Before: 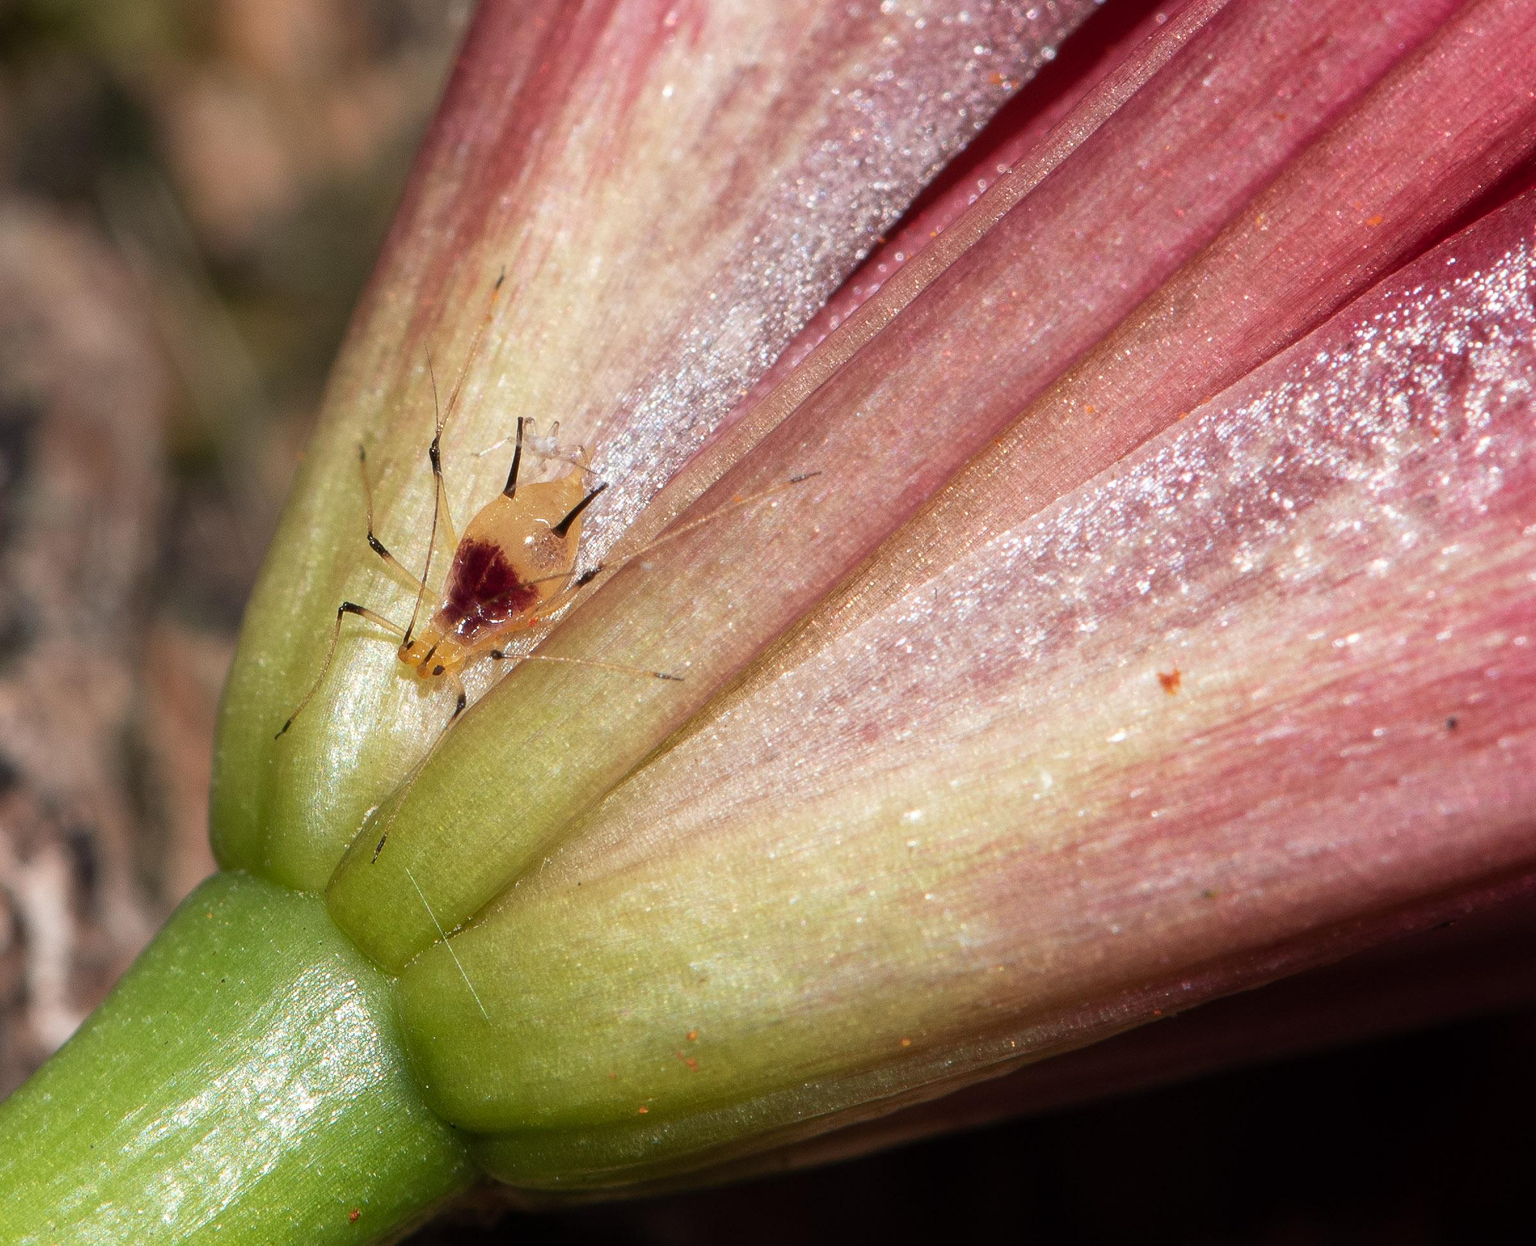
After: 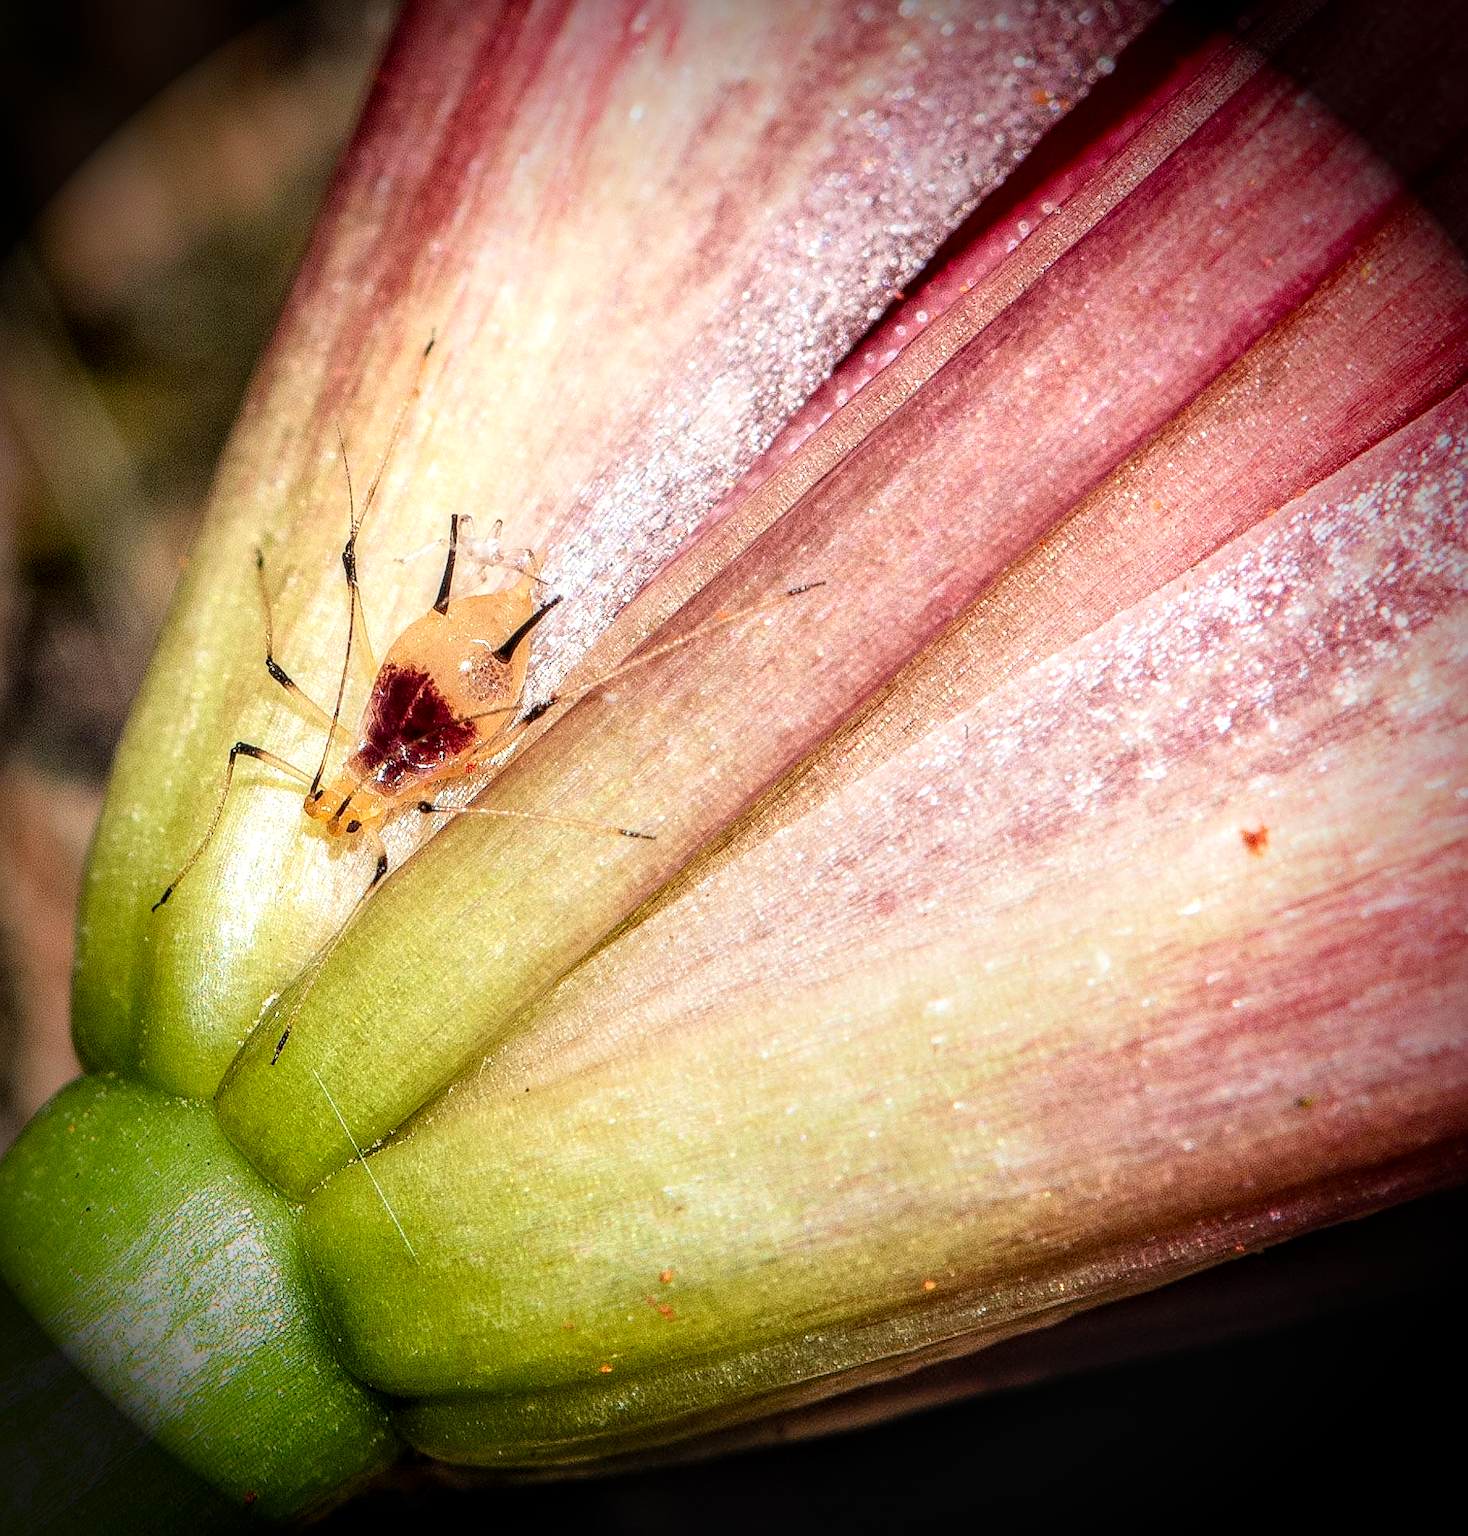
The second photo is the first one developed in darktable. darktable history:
local contrast: highlights 6%, shadows 6%, detail 181%
crop: left 9.899%, right 12.504%
contrast brightness saturation: contrast 0.199, brightness 0.164, saturation 0.226
vignetting: fall-off start 67.07%, brightness -0.992, saturation 0.497, width/height ratio 1.017
sharpen: on, module defaults
exposure: exposure 0.492 EV, compensate highlight preservation false
filmic rgb: black relative exposure -7.65 EV, white relative exposure 4.56 EV, hardness 3.61
